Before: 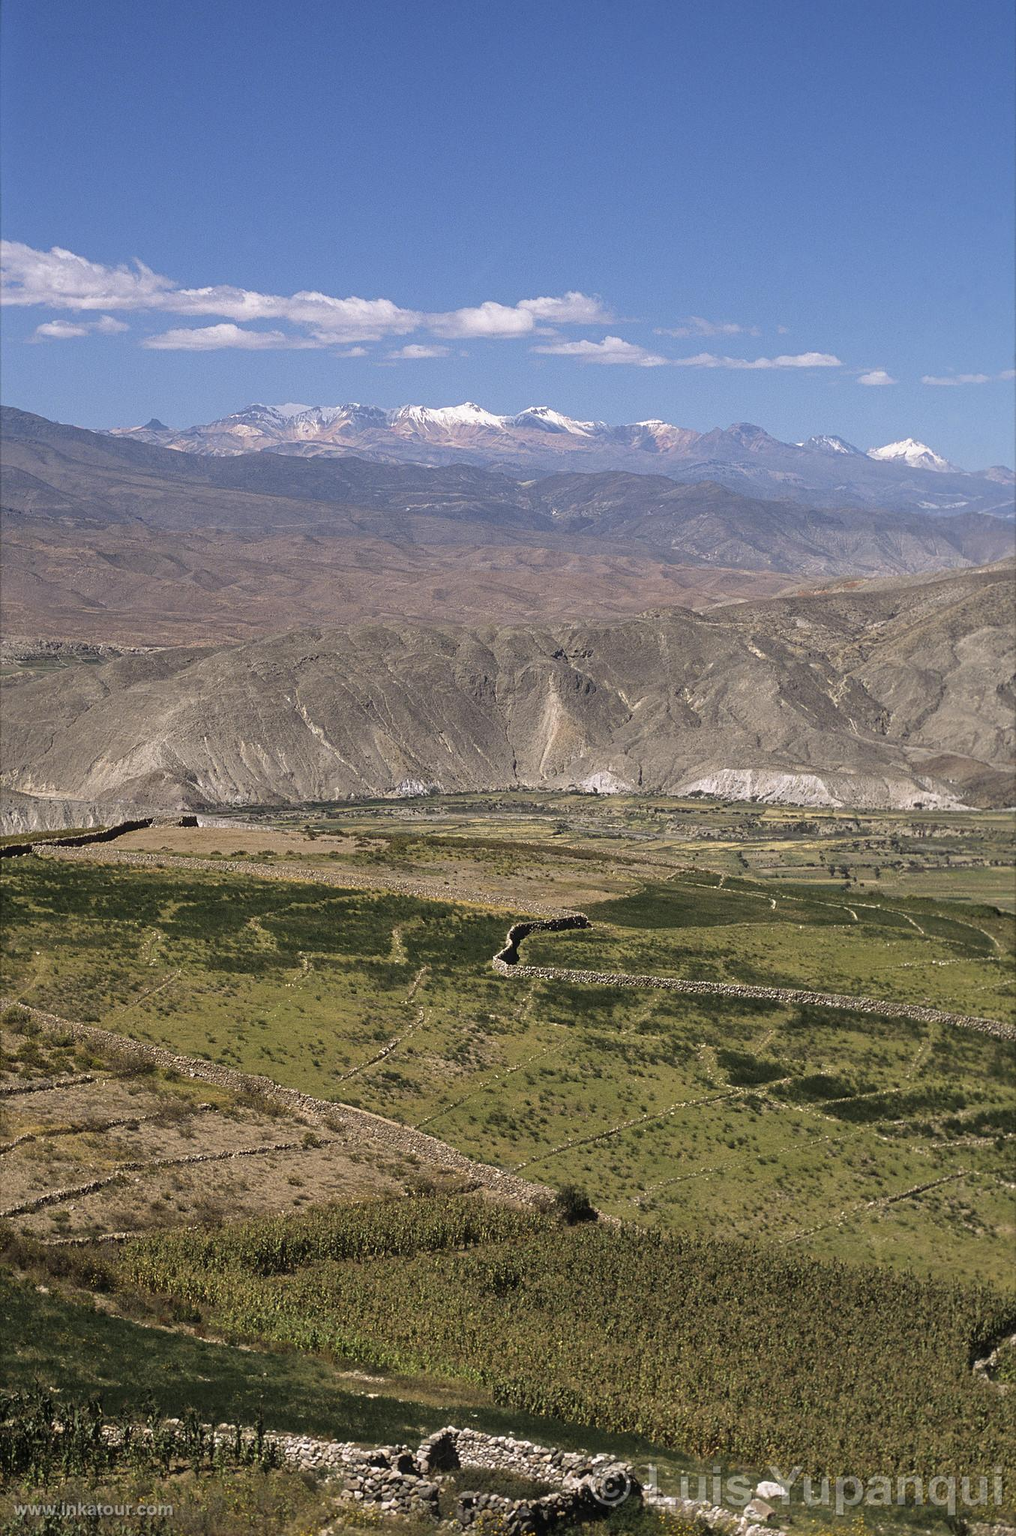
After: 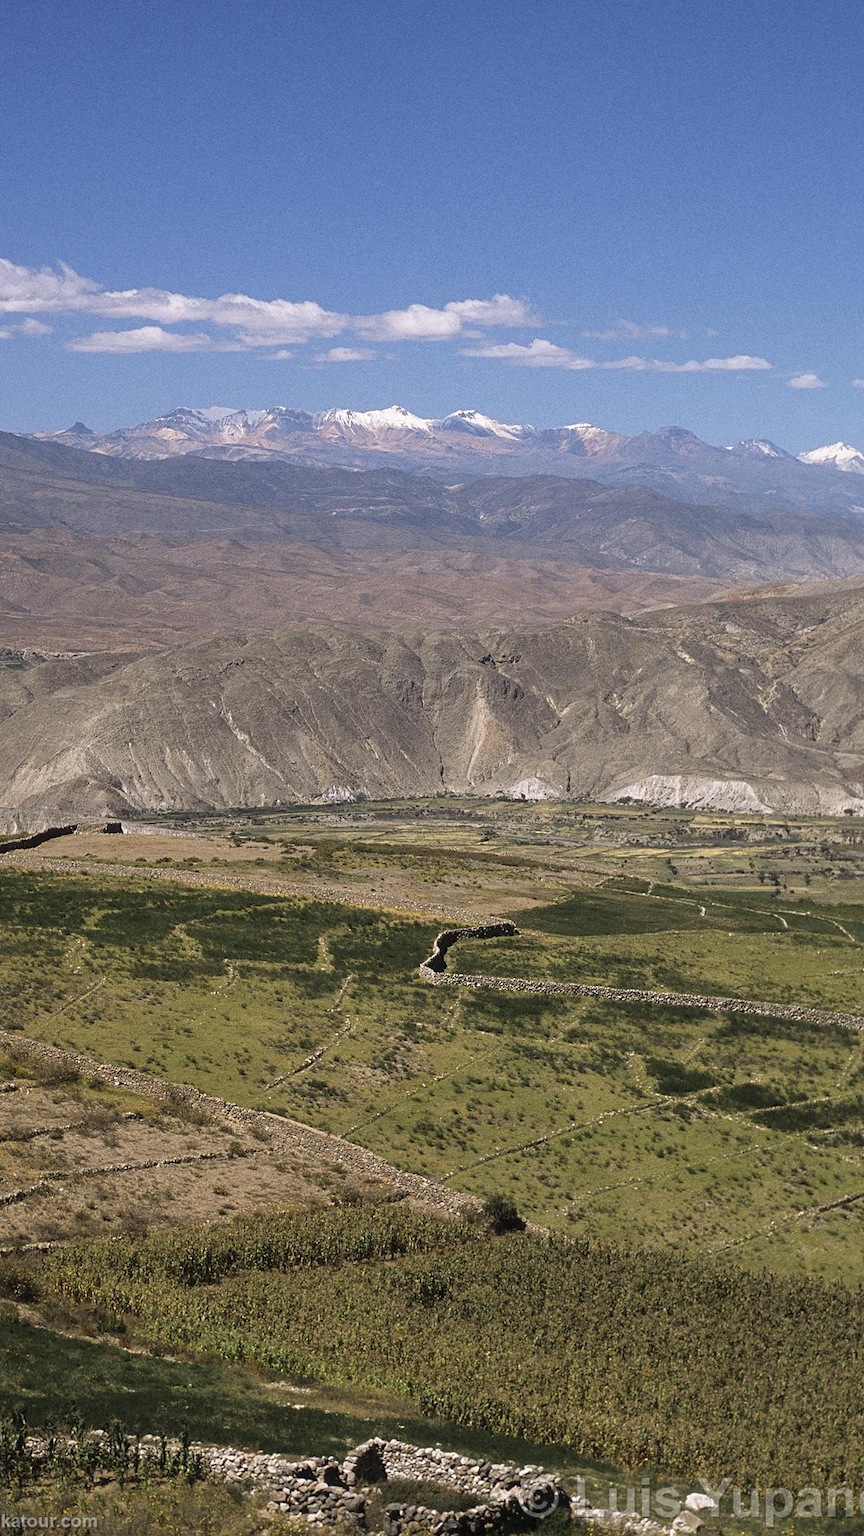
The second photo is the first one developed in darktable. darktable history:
grain: coarseness 0.09 ISO
crop: left 7.598%, right 7.873%
